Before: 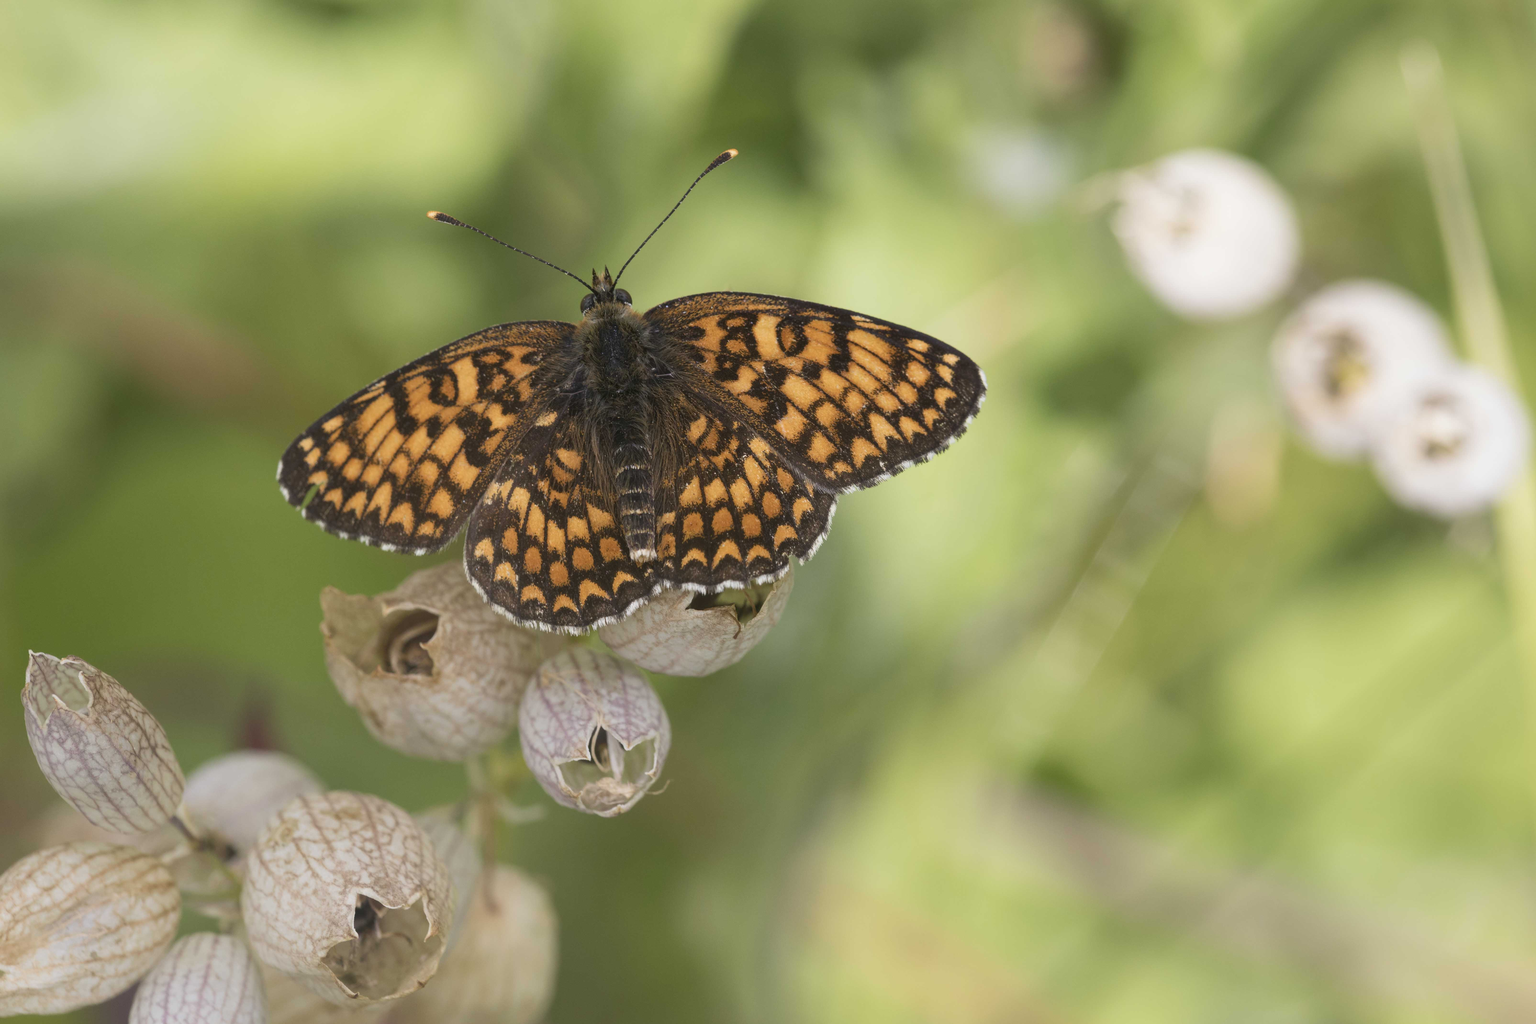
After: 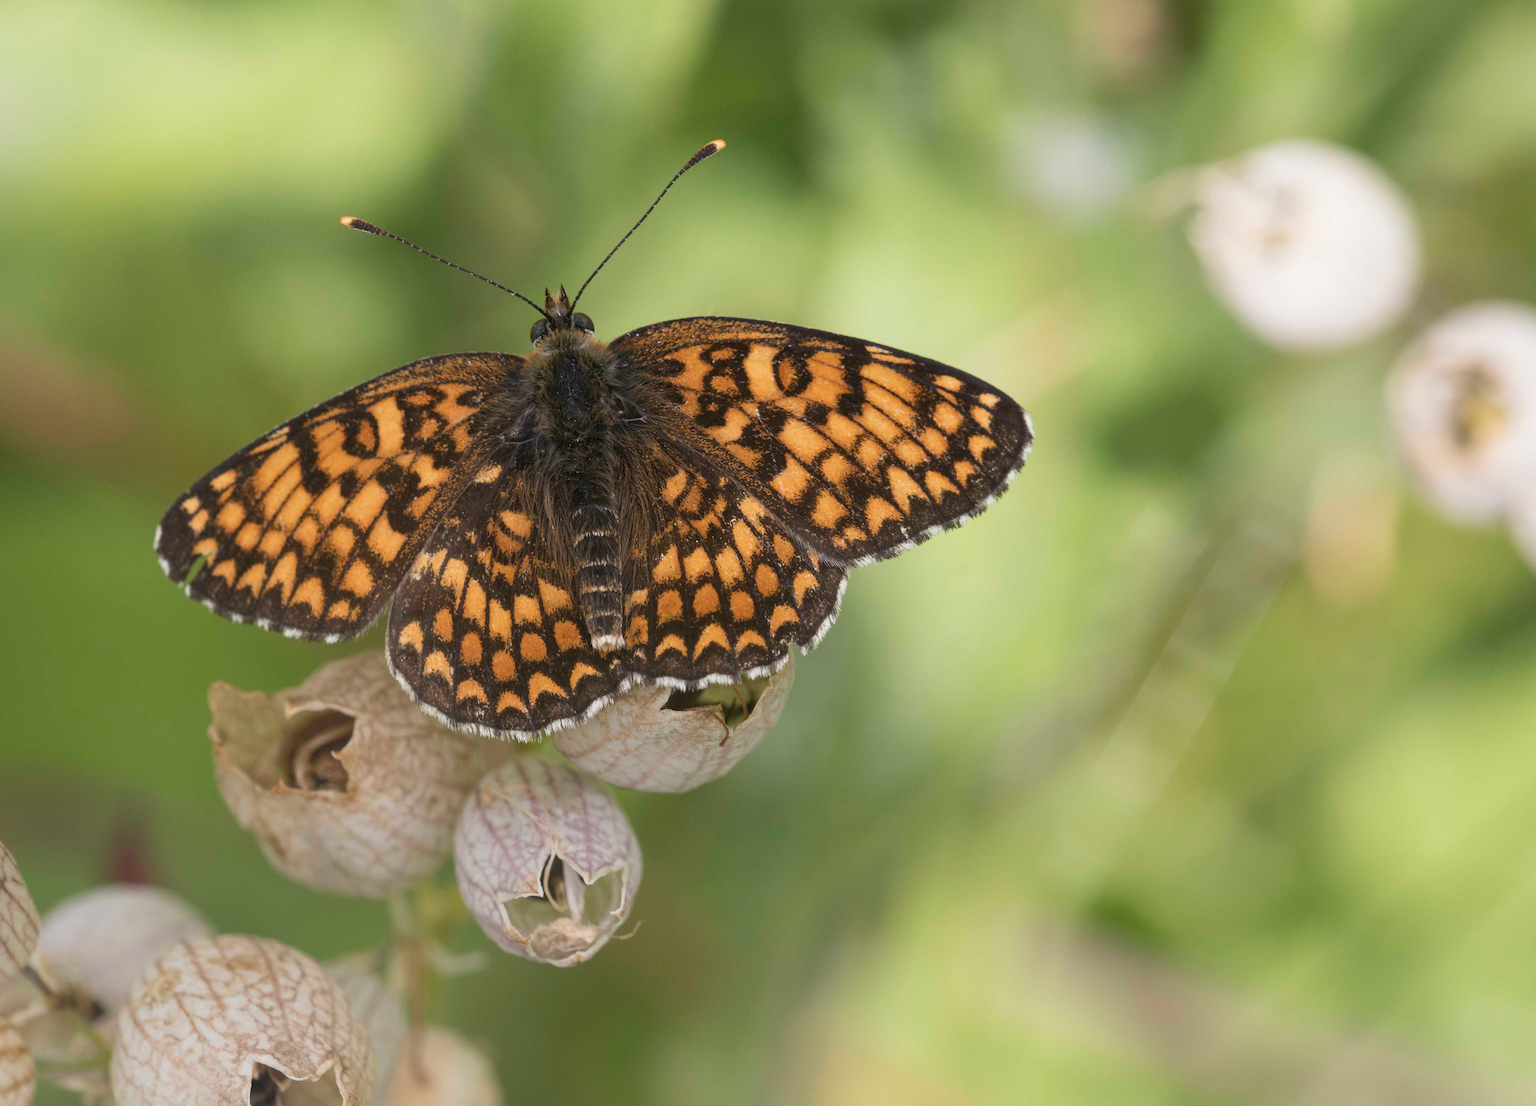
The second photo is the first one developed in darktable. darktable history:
crop: left 9.931%, top 3.572%, right 9.299%, bottom 9.117%
